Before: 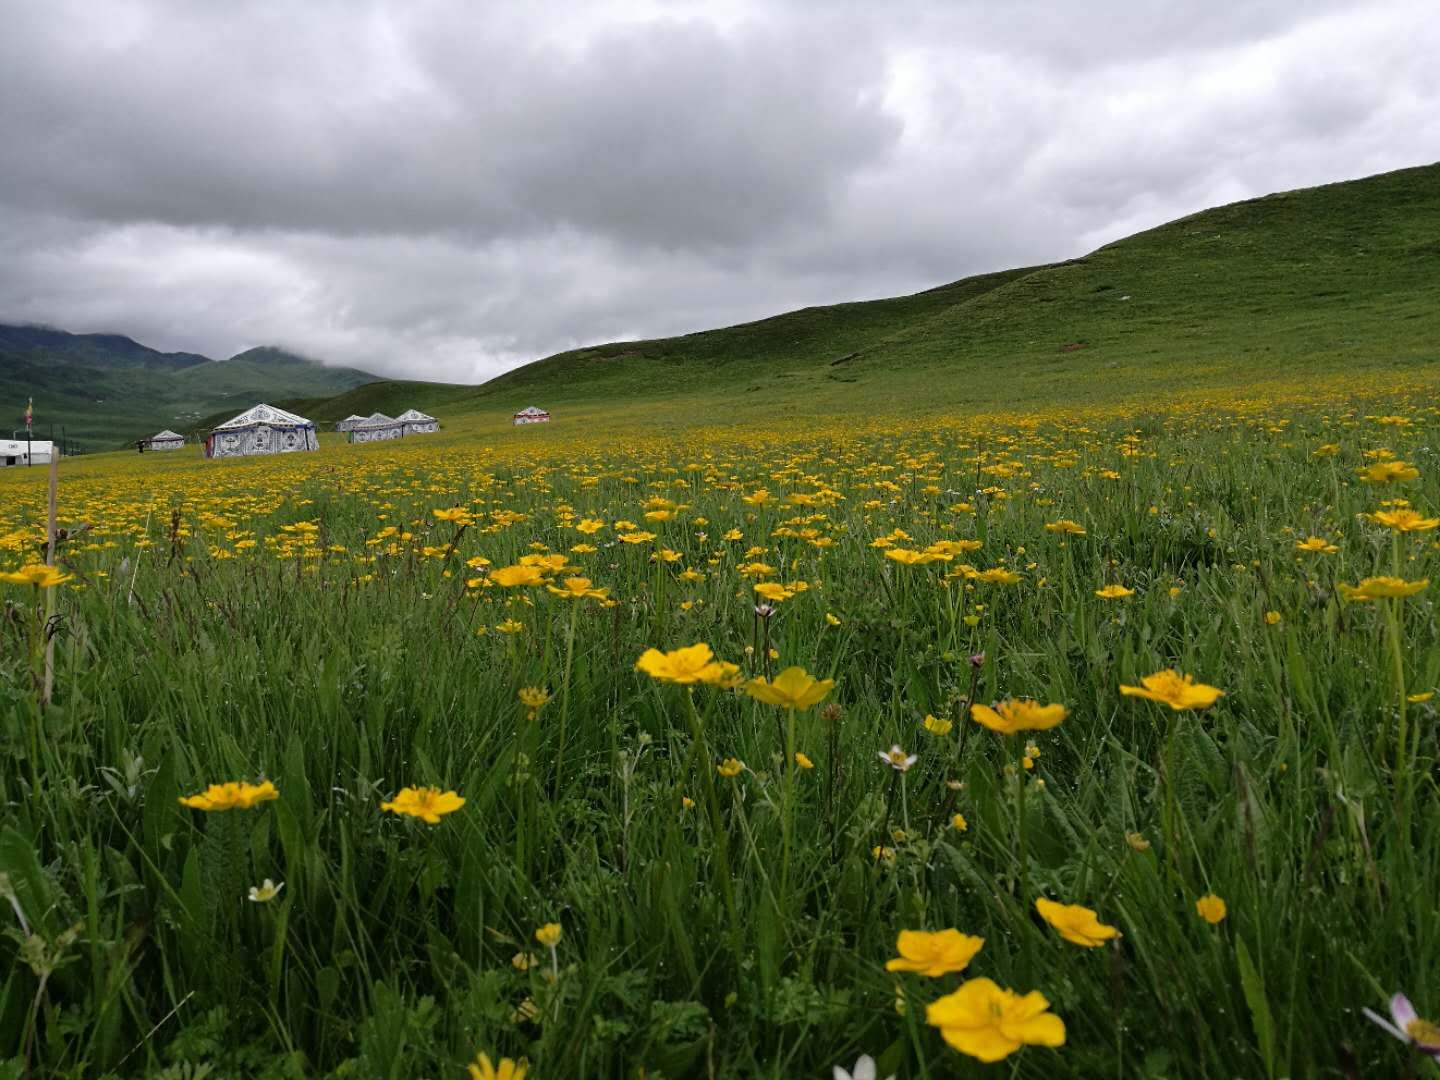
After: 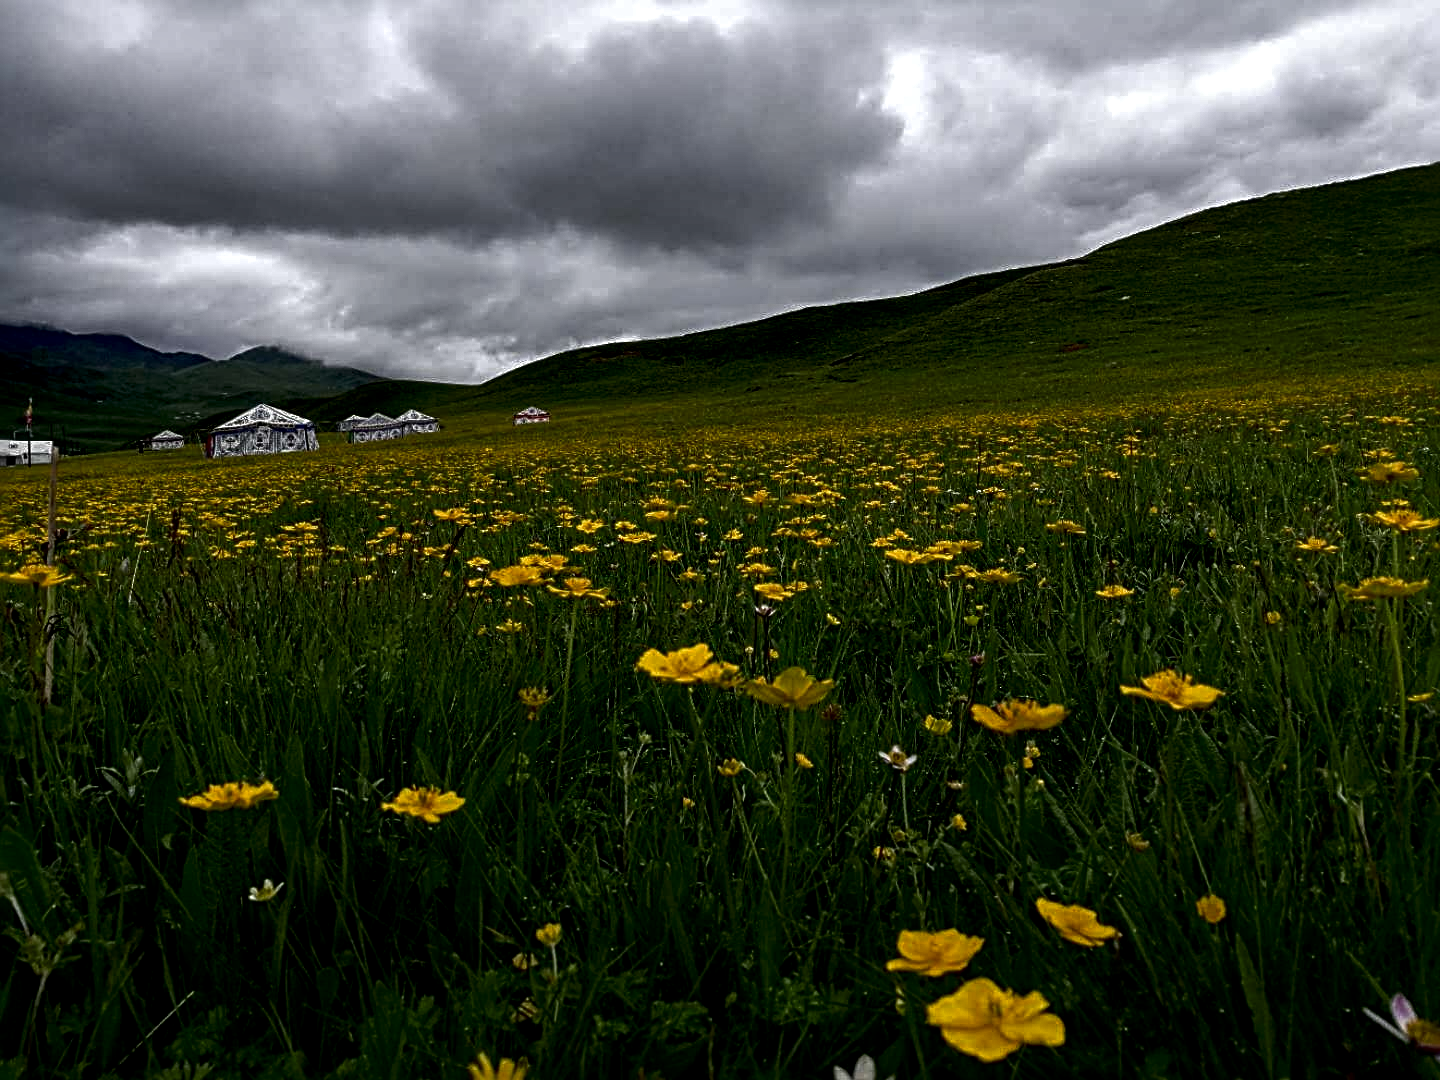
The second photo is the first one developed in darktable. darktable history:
sharpen: radius 3.97
local contrast: highlights 29%, detail 150%
contrast brightness saturation: brightness -0.506
